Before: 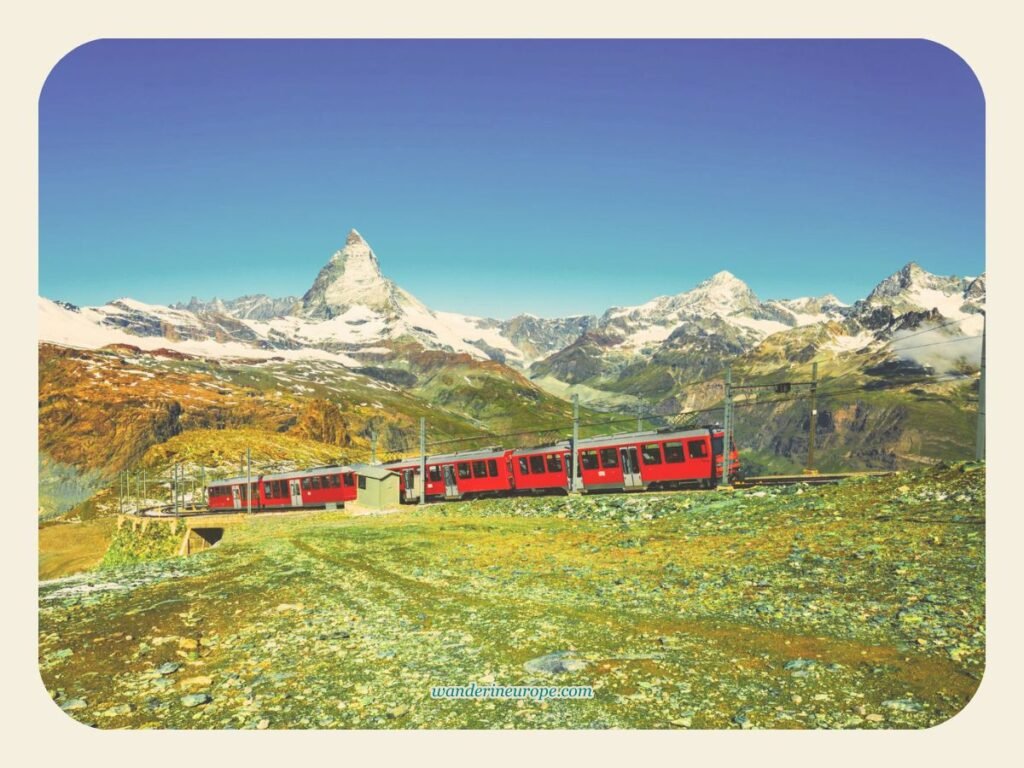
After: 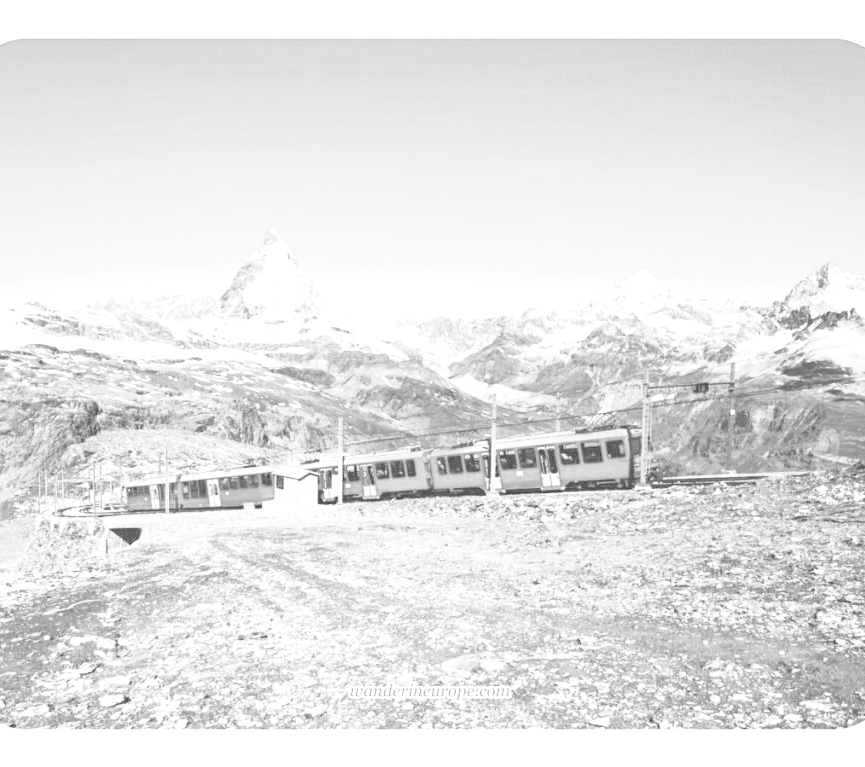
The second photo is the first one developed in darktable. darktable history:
color calibration: output gray [0.28, 0.41, 0.31, 0], illuminant same as pipeline (D50), adaptation XYZ, x 0.346, y 0.358, temperature 5018.09 K
exposure: black level correction 0, exposure 1.001 EV, compensate highlight preservation false
base curve: curves: ch0 [(0, 0) (0.028, 0.03) (0.121, 0.232) (0.46, 0.748) (0.859, 0.968) (1, 1)], preserve colors none
crop: left 8.012%, right 7.513%
